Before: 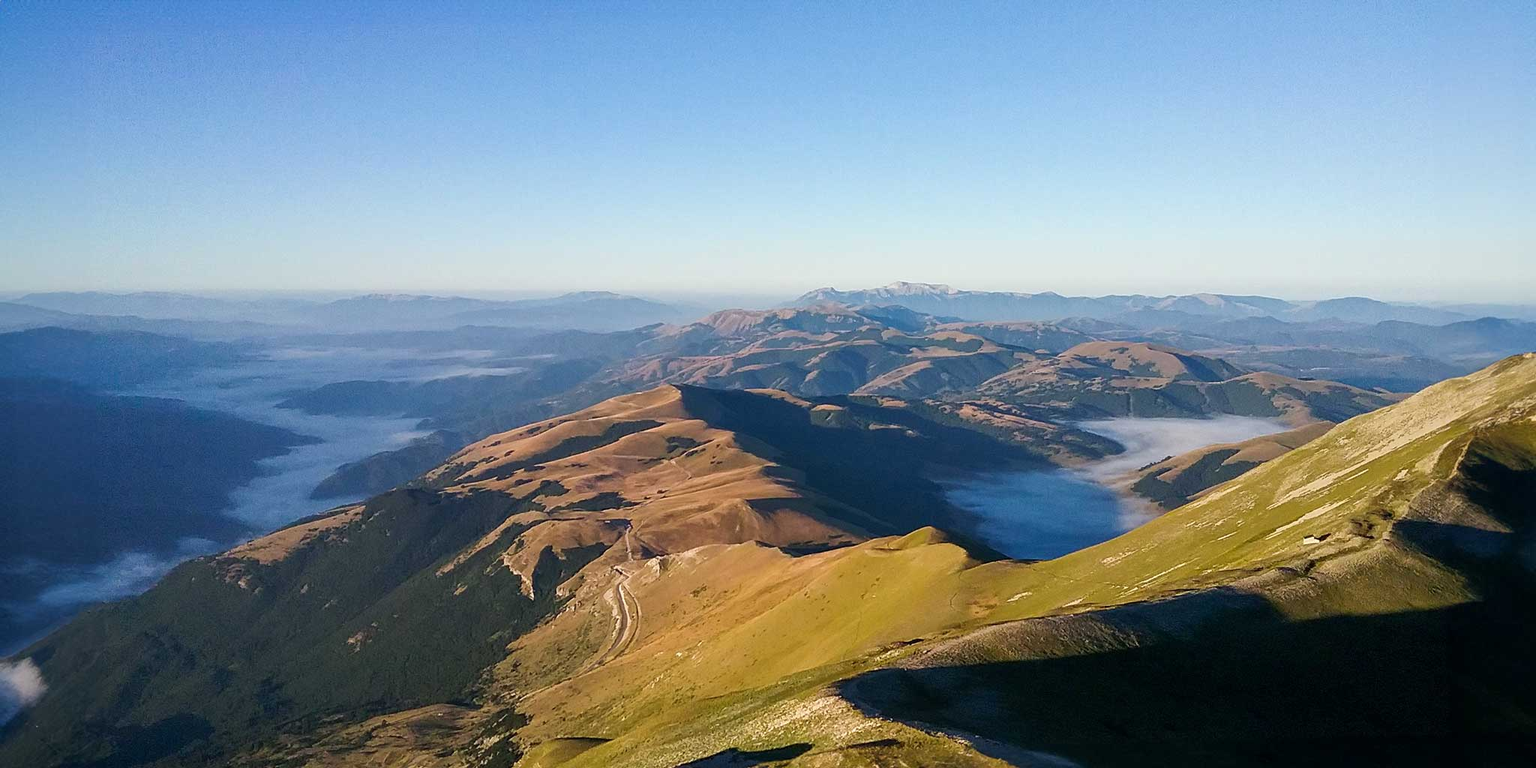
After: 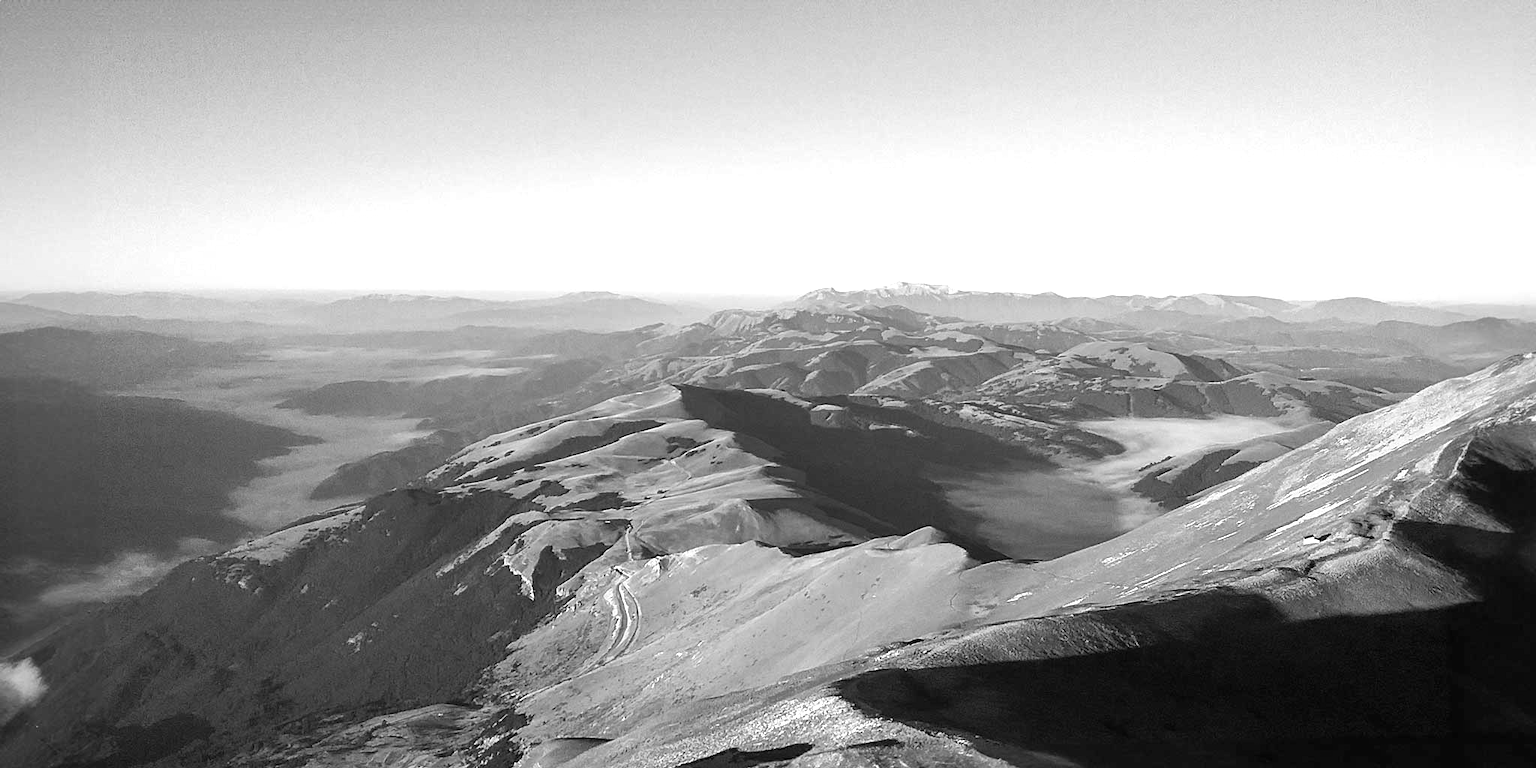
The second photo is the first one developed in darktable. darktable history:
monochrome: on, module defaults
exposure: black level correction 0, exposure 0.7 EV, compensate exposure bias true, compensate highlight preservation false
